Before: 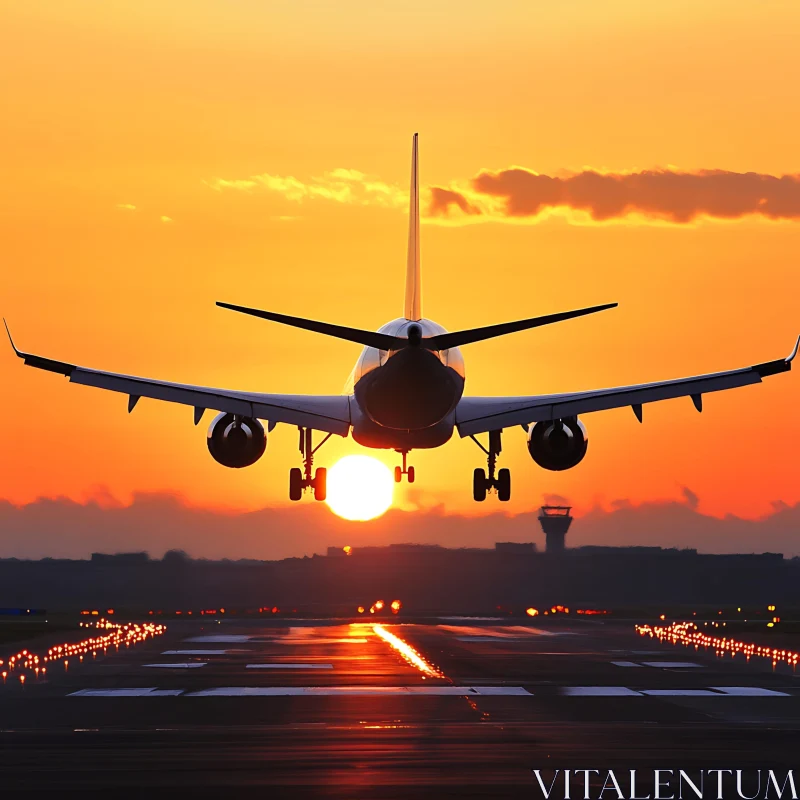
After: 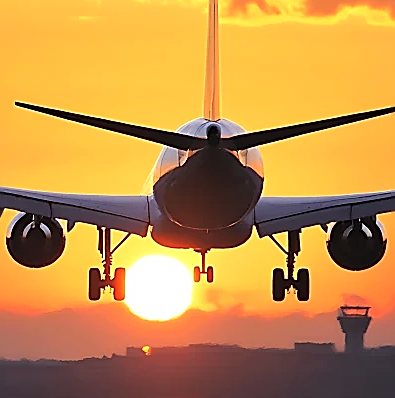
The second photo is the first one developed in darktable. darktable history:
sharpen: radius 1.41, amount 1.256, threshold 0.632
contrast brightness saturation: brightness 0.129
crop: left 25.169%, top 25.096%, right 25.391%, bottom 25.043%
